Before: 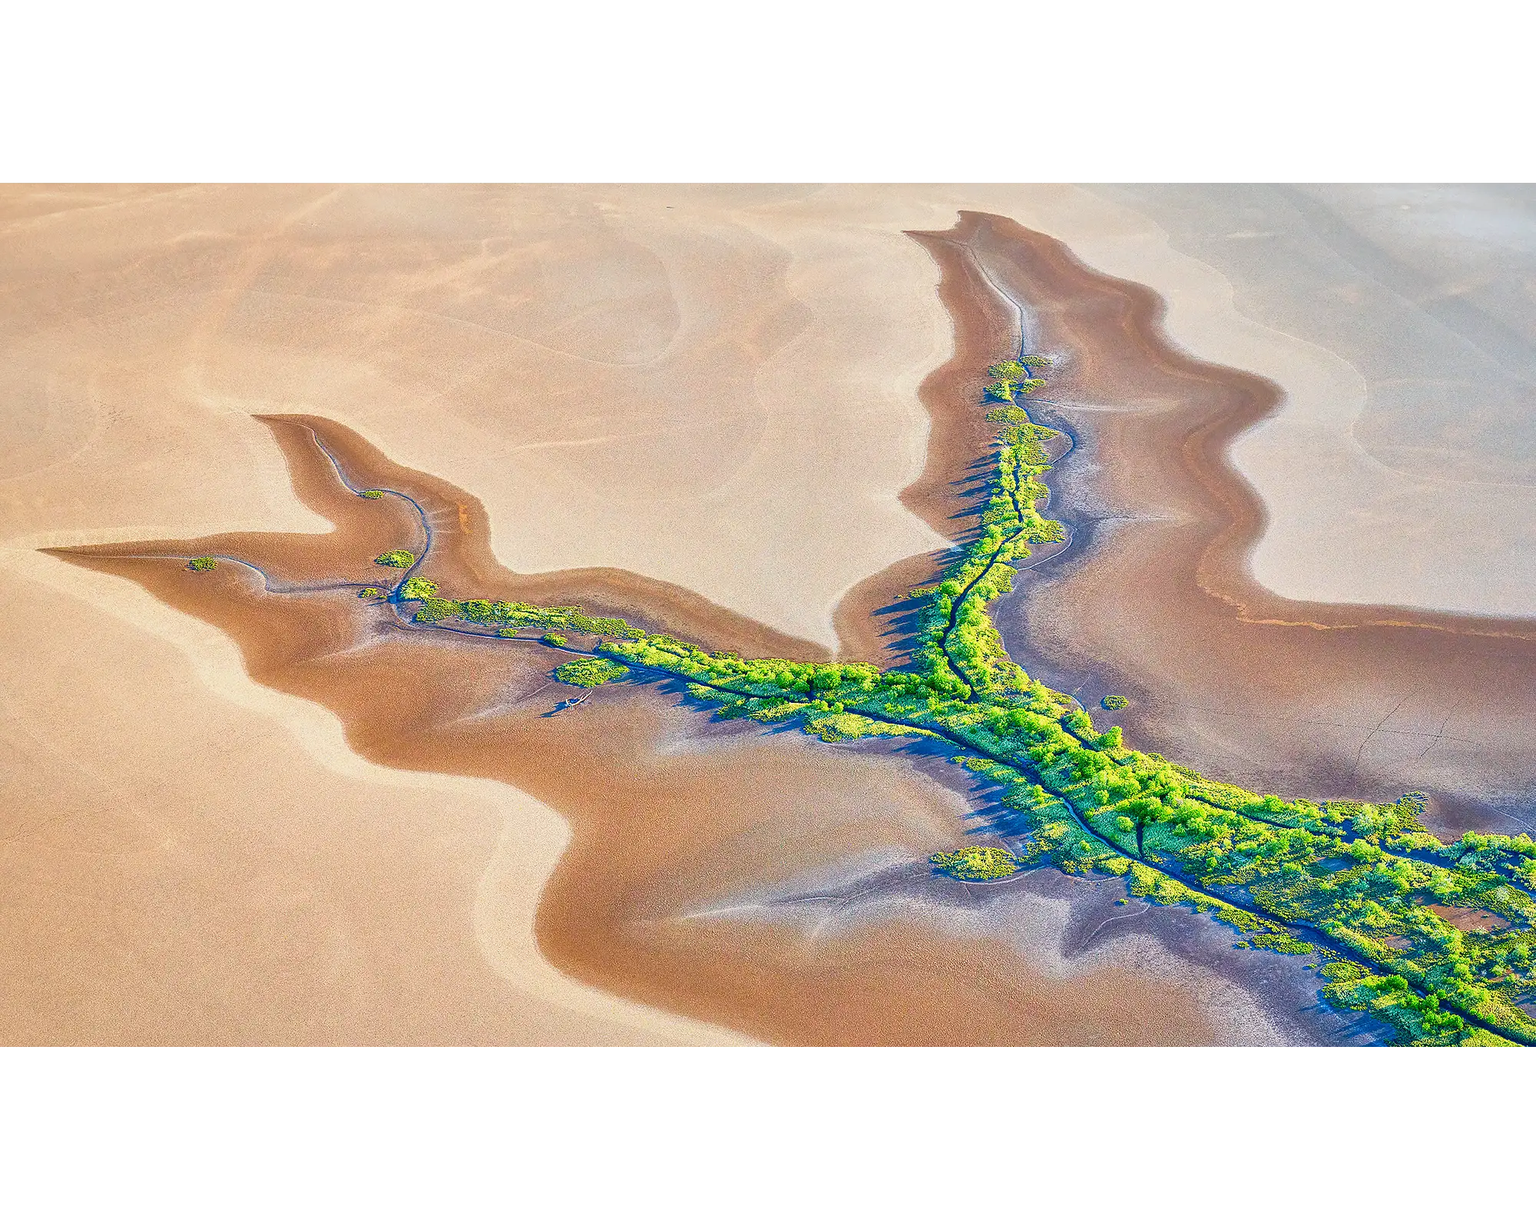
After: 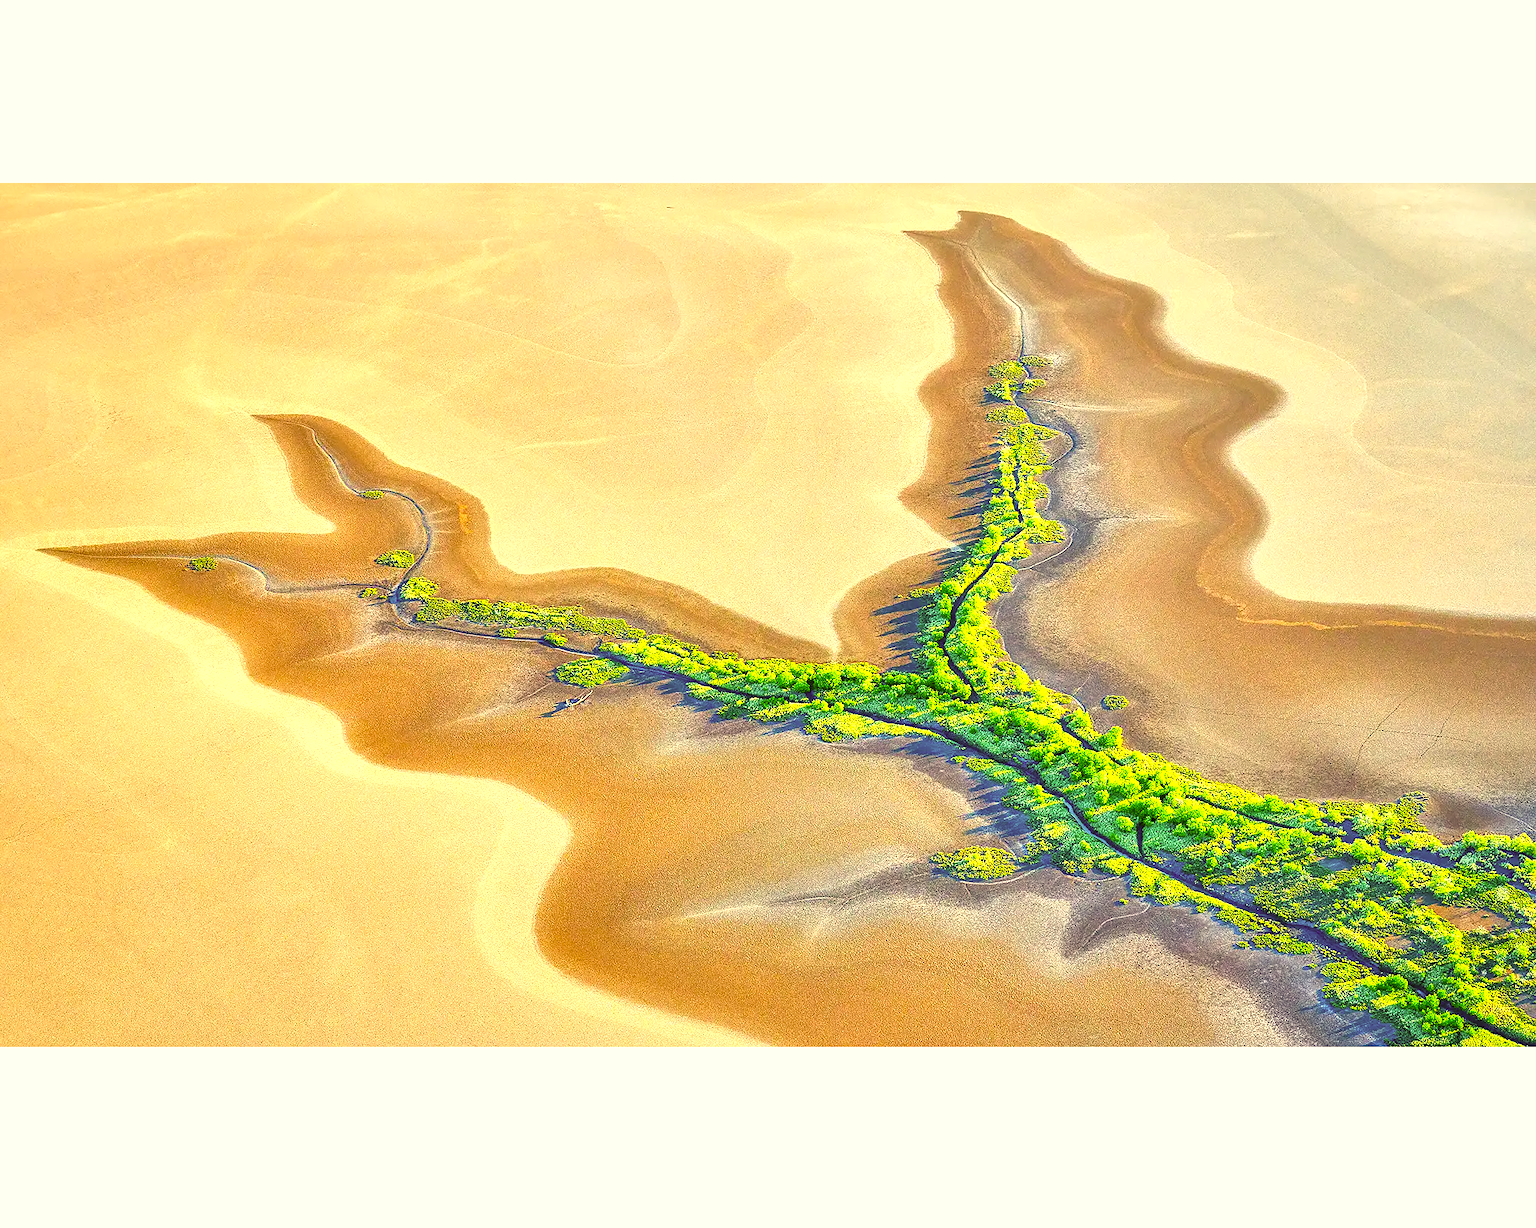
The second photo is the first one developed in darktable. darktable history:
exposure: exposure 0.554 EV, compensate highlight preservation false
color correction: highlights a* 0.116, highlights b* 28.91, shadows a* -0.306, shadows b* 21.78
